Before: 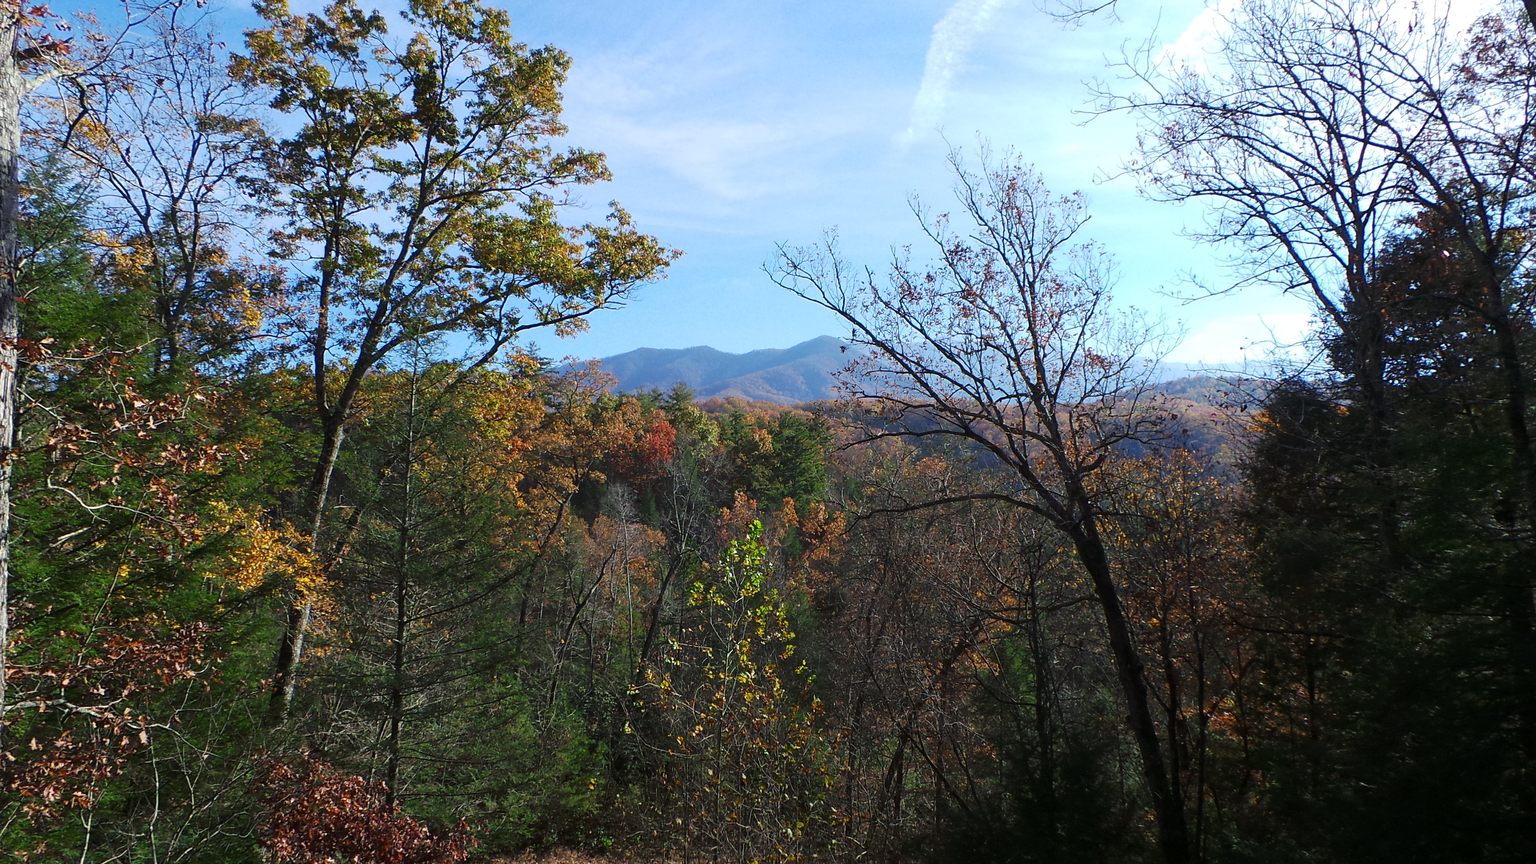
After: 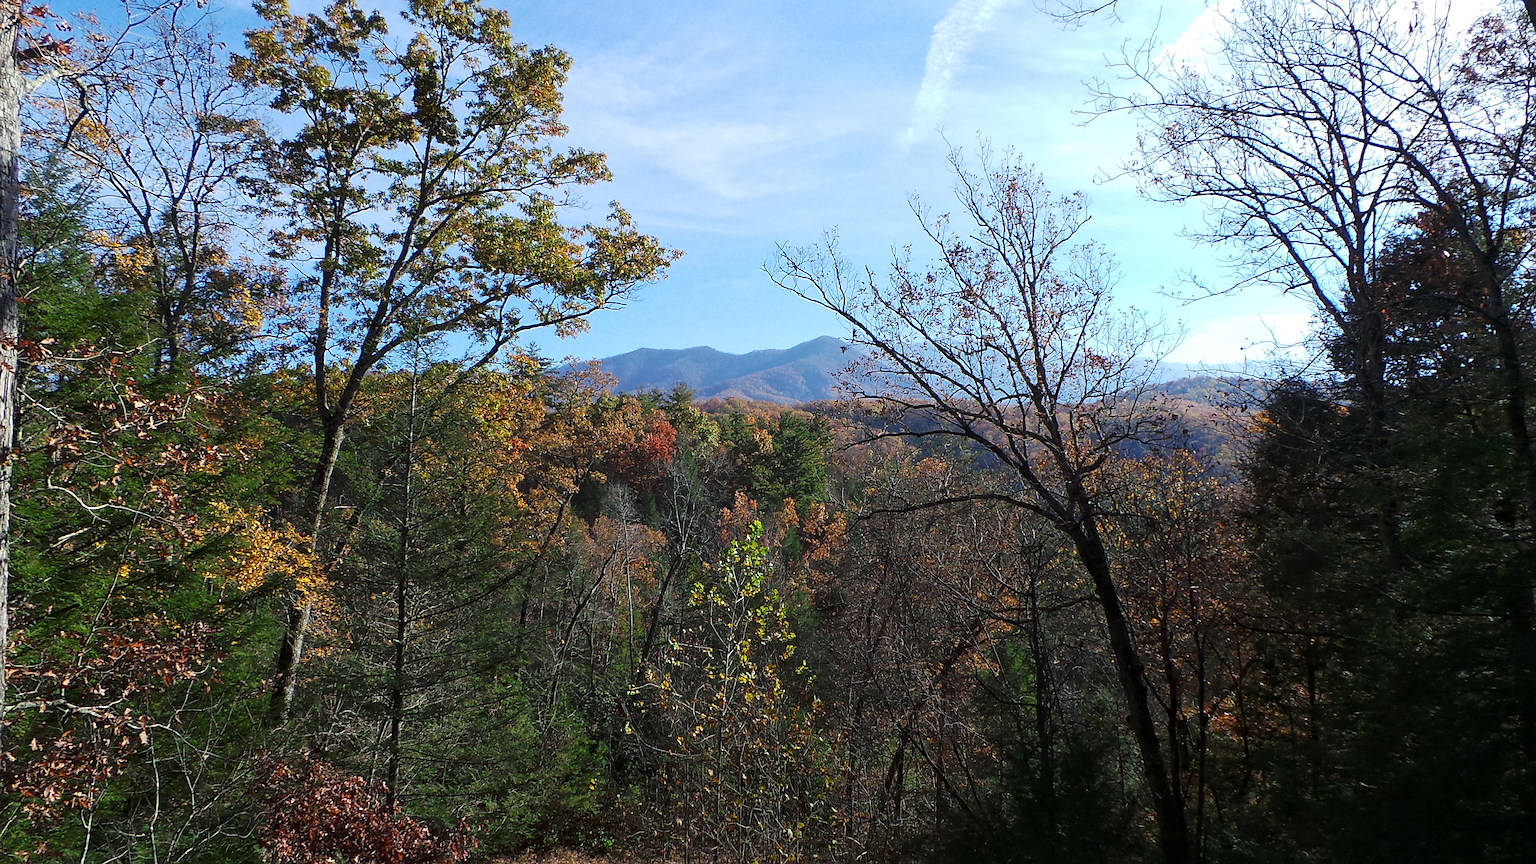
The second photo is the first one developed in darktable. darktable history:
local contrast: mode bilateral grid, contrast 20, coarseness 49, detail 119%, midtone range 0.2
sharpen: amount 0.495
